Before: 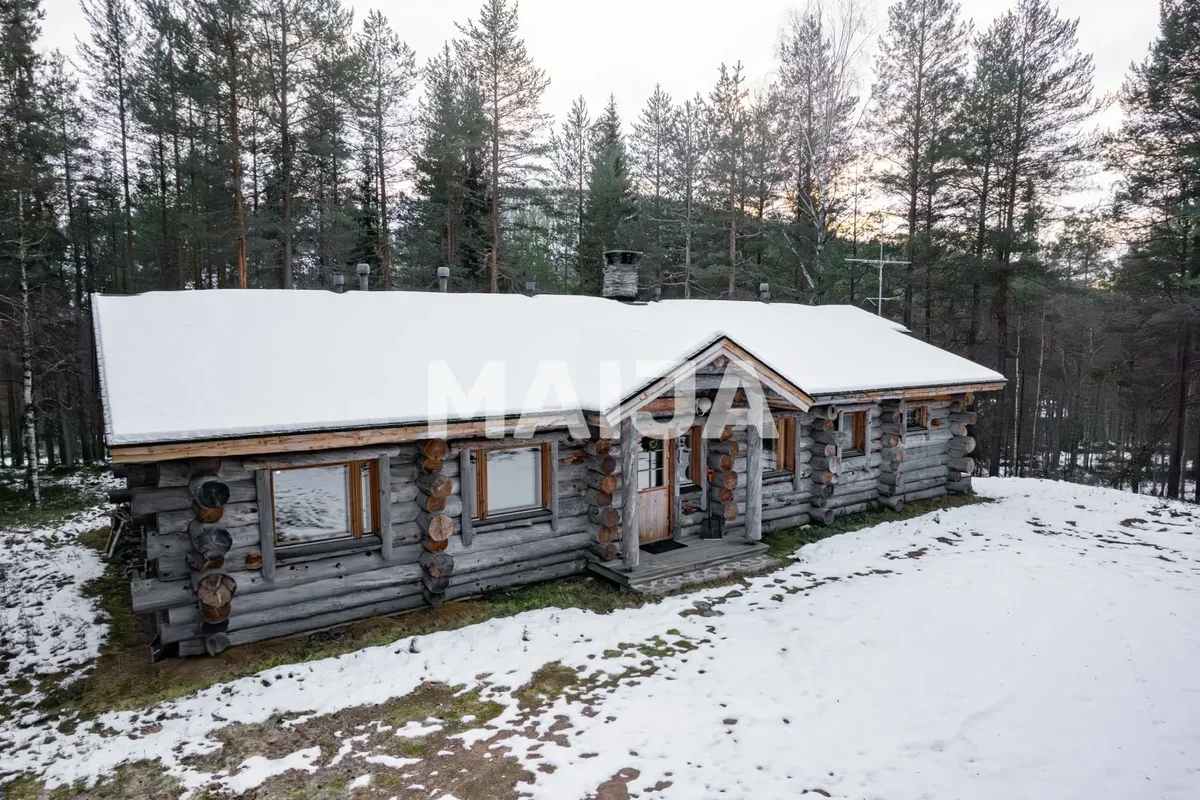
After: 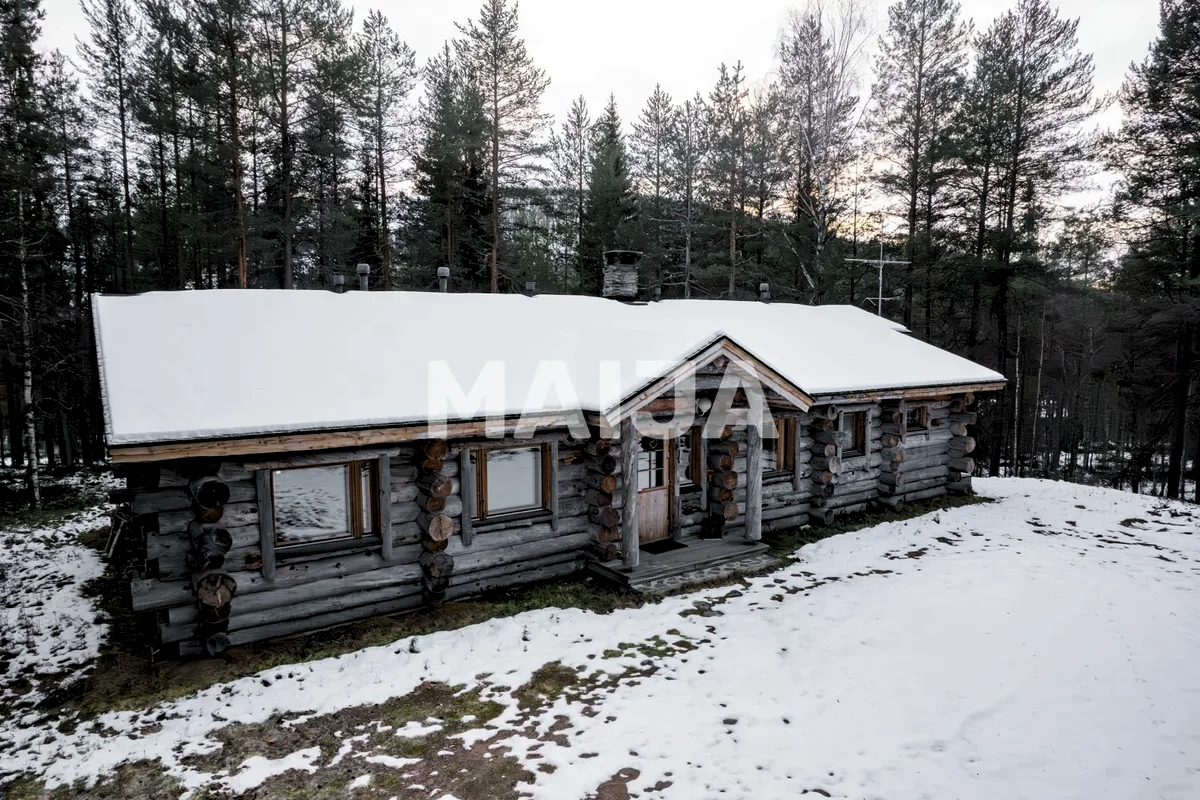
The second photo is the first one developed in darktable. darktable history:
exposure: black level correction 0.005, exposure 0.014 EV, compensate highlight preservation false
levels: levels [0.116, 0.574, 1]
